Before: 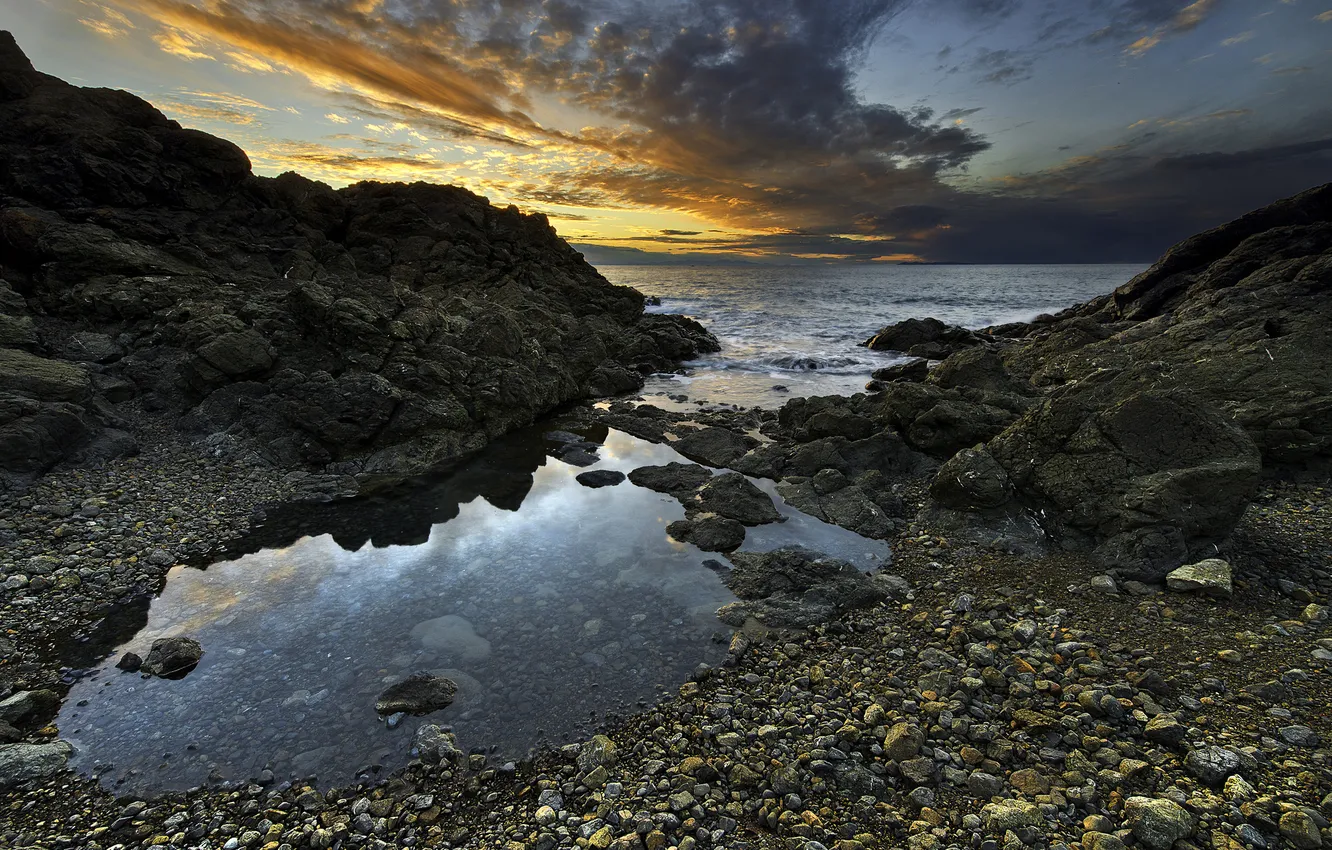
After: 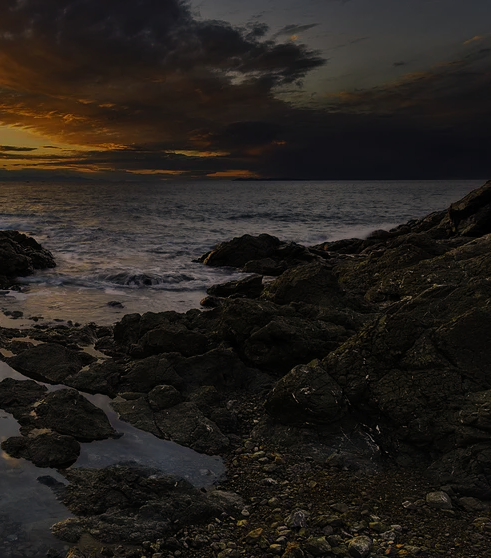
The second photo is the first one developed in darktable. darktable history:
contrast brightness saturation: contrast 0.2, brightness 0.16, saturation 0.22
exposure: exposure -2.446 EV, compensate highlight preservation false
crop and rotate: left 49.936%, top 10.094%, right 13.136%, bottom 24.256%
white balance: red 1.127, blue 0.943
